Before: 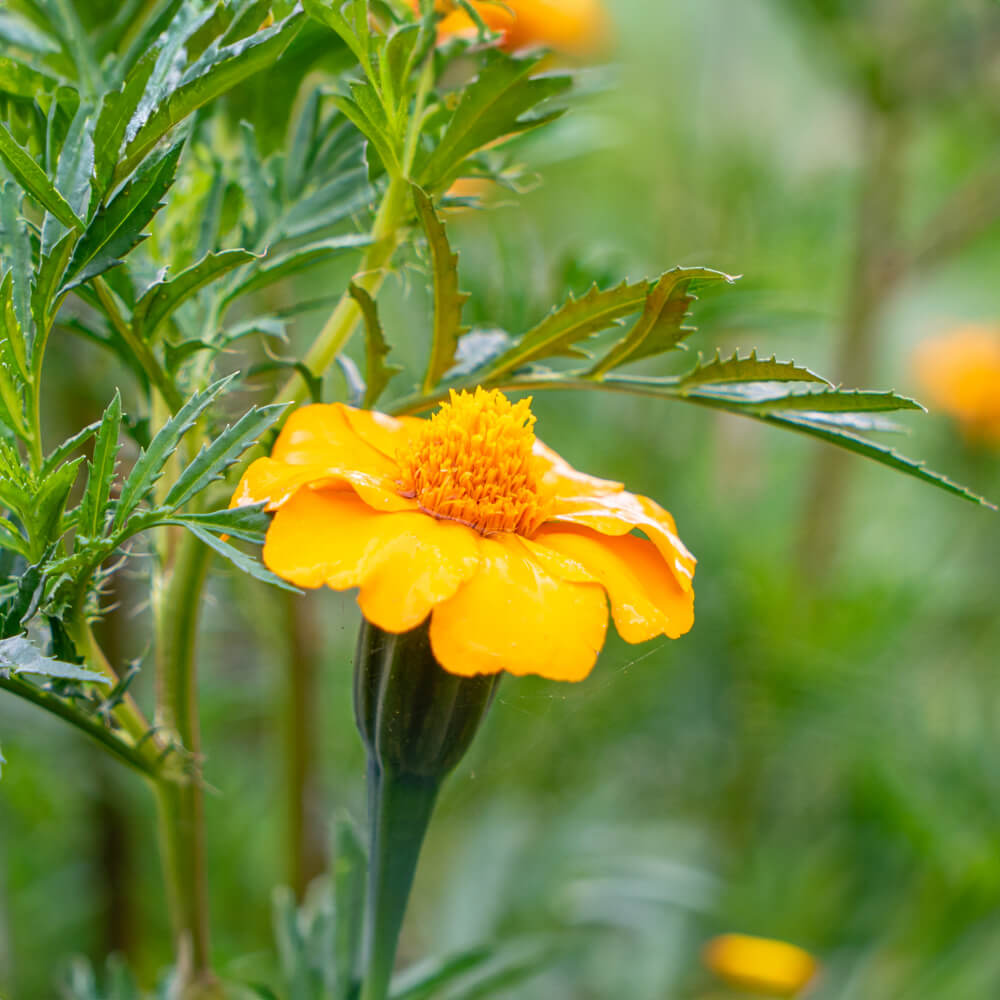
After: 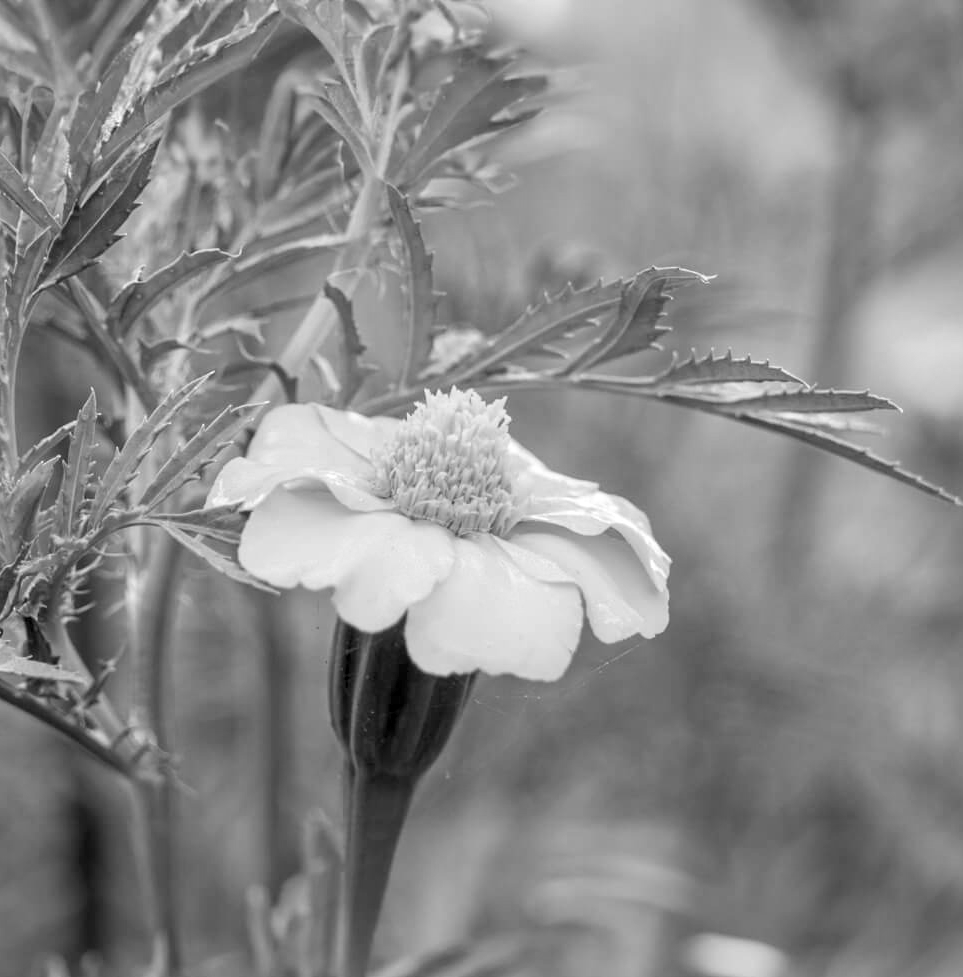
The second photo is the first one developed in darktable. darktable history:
crop and rotate: left 2.536%, right 1.107%, bottom 2.246%
color correction: highlights a* 3.84, highlights b* 5.07
color contrast: green-magenta contrast 0, blue-yellow contrast 0
levels: levels [0.073, 0.497, 0.972]
